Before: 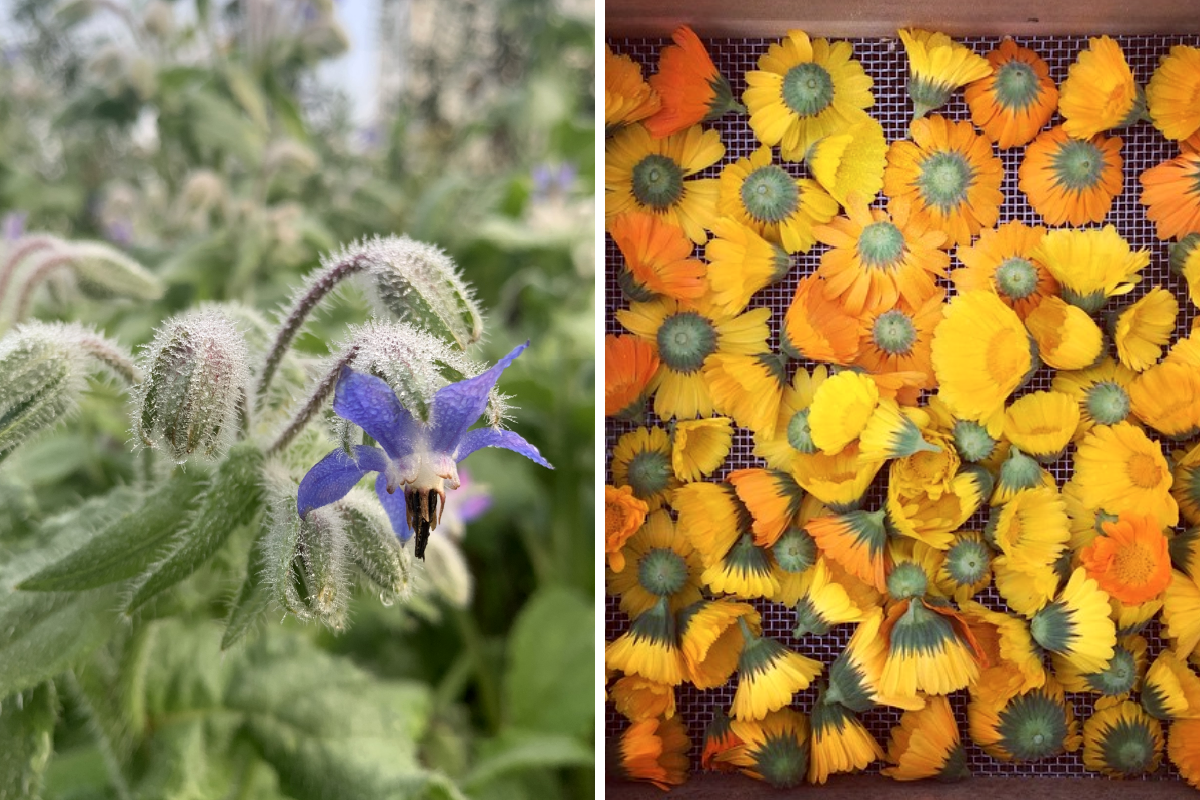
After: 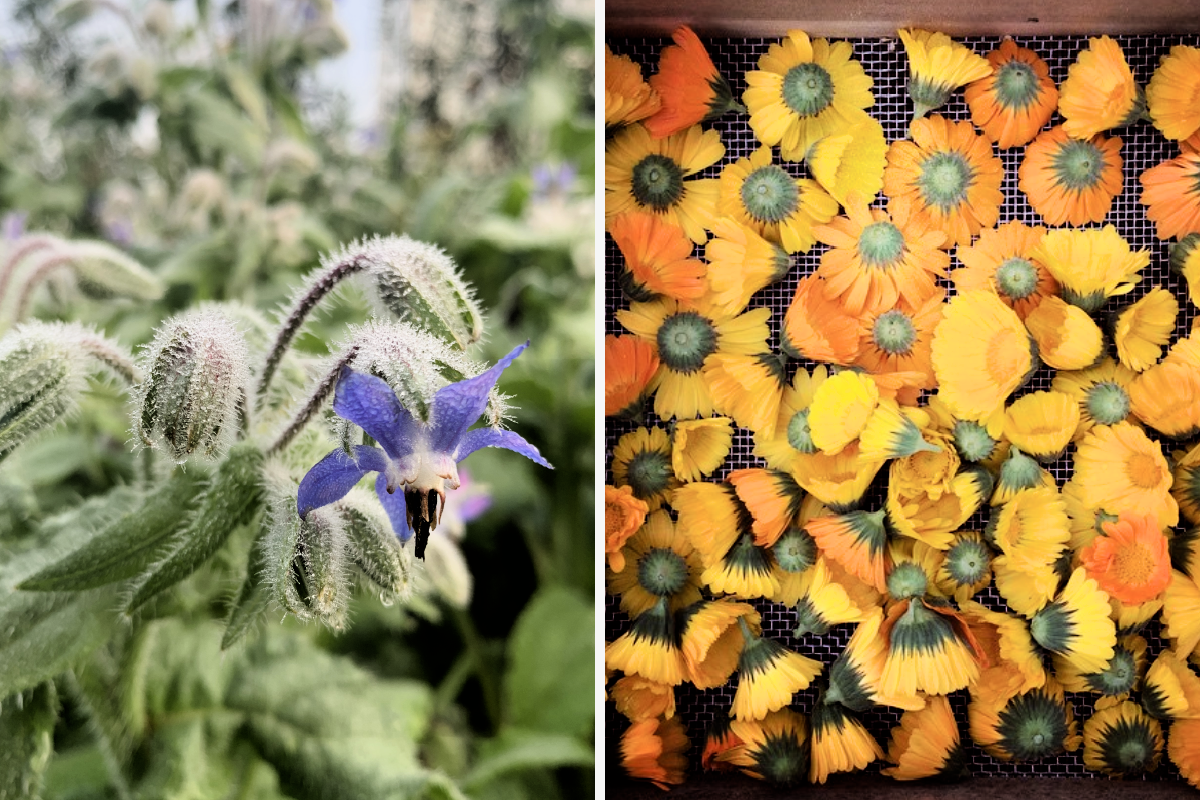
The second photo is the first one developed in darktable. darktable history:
filmic rgb: black relative exposure -3.99 EV, white relative exposure 2.99 EV, hardness 3.01, contrast 1.51
